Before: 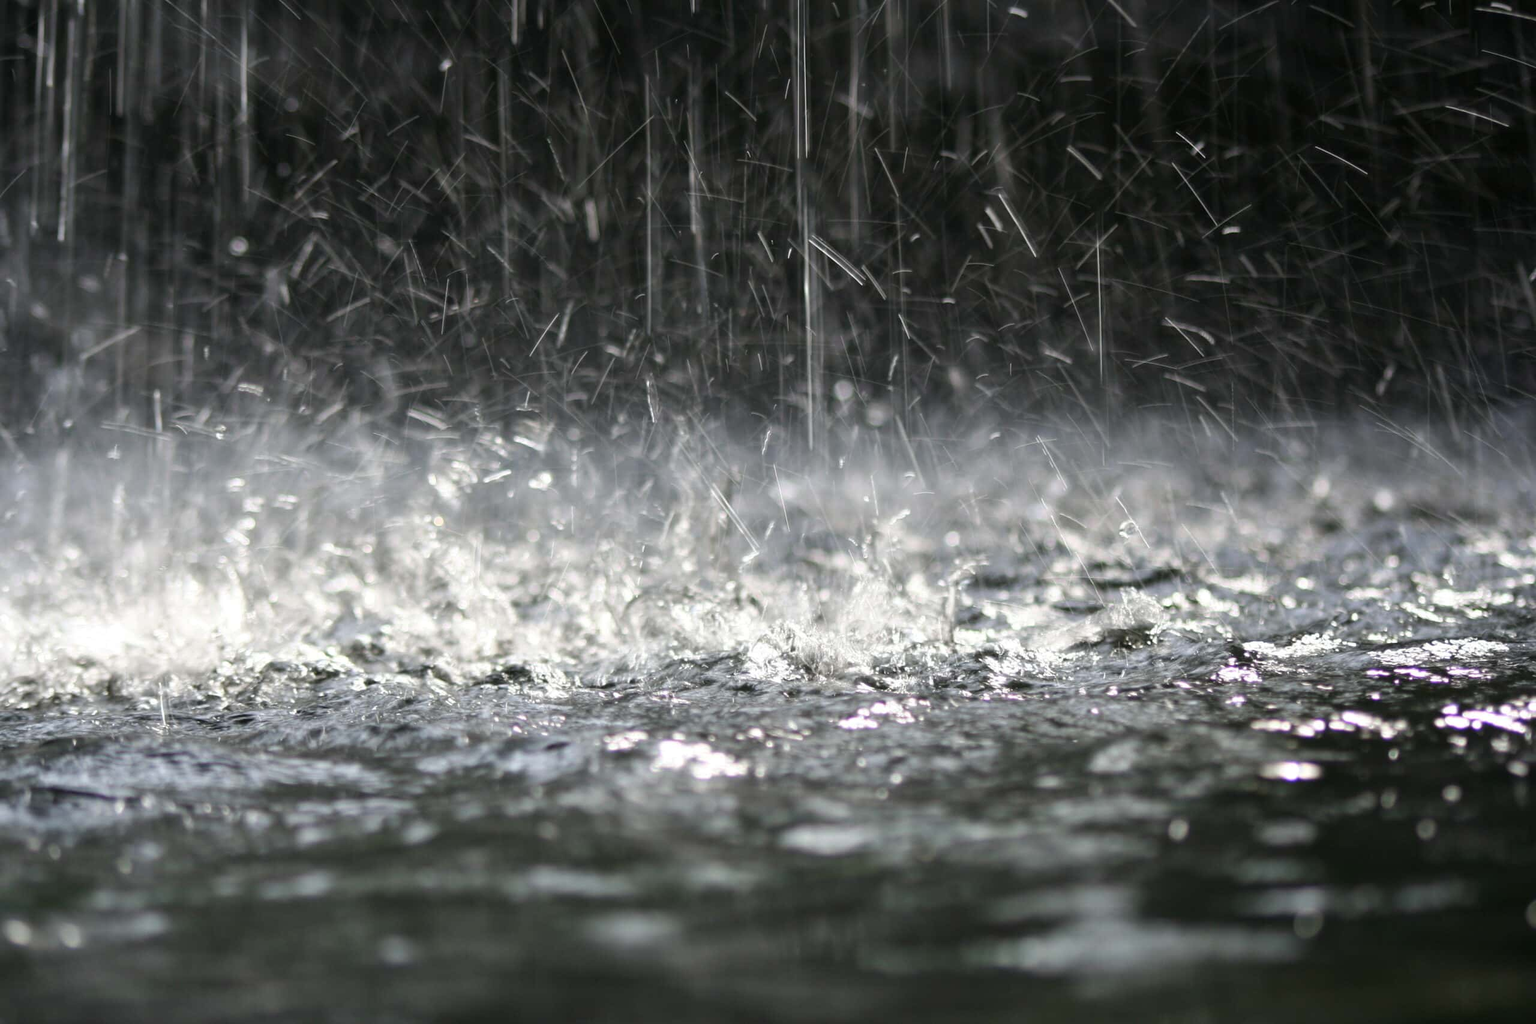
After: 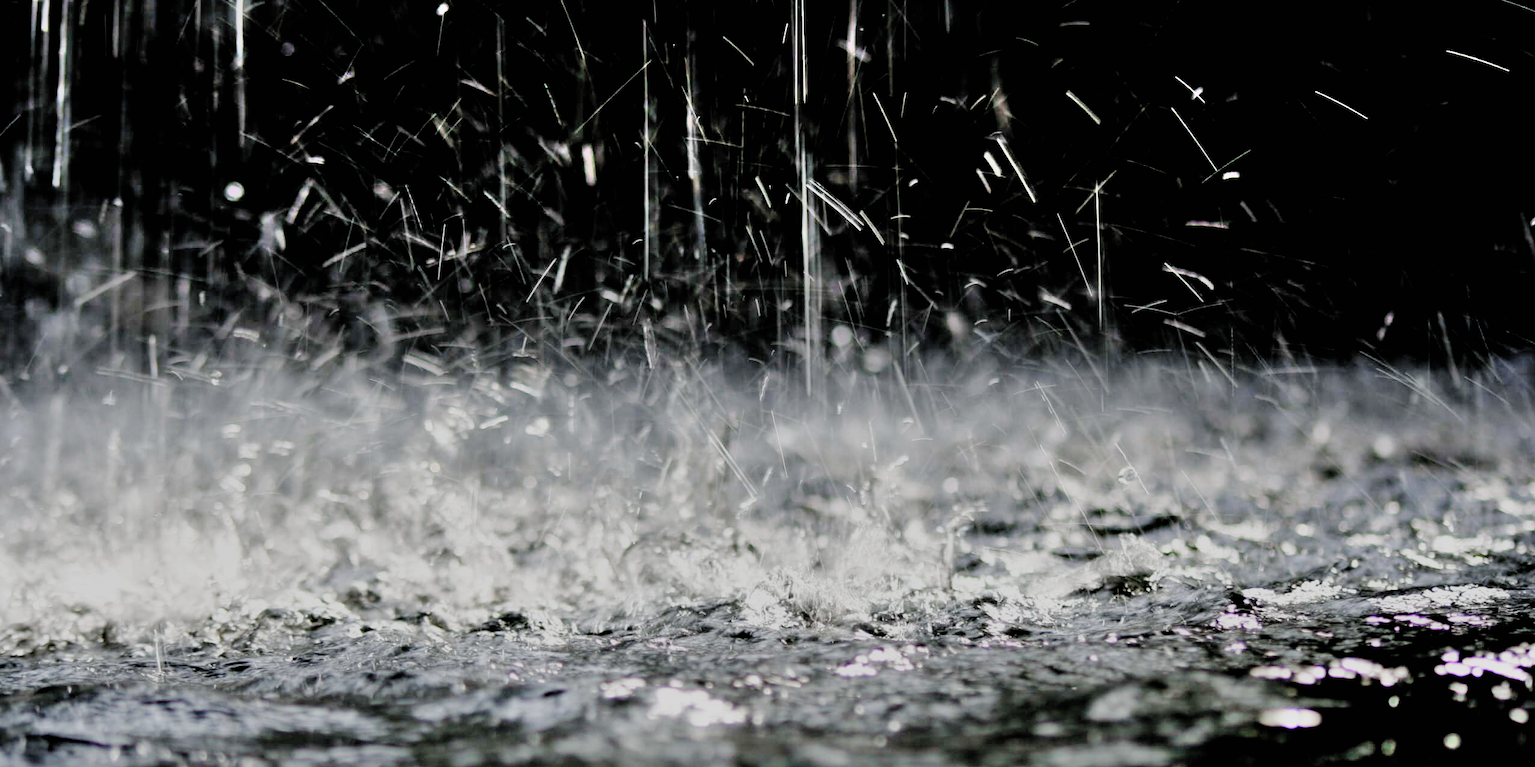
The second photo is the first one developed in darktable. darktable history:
crop: left 0.387%, top 5.469%, bottom 19.809%
filmic rgb: black relative exposure -2.85 EV, white relative exposure 4.56 EV, hardness 1.77, contrast 1.25, preserve chrominance no, color science v5 (2021)
shadows and highlights: highlights color adjustment 0%, soften with gaussian
